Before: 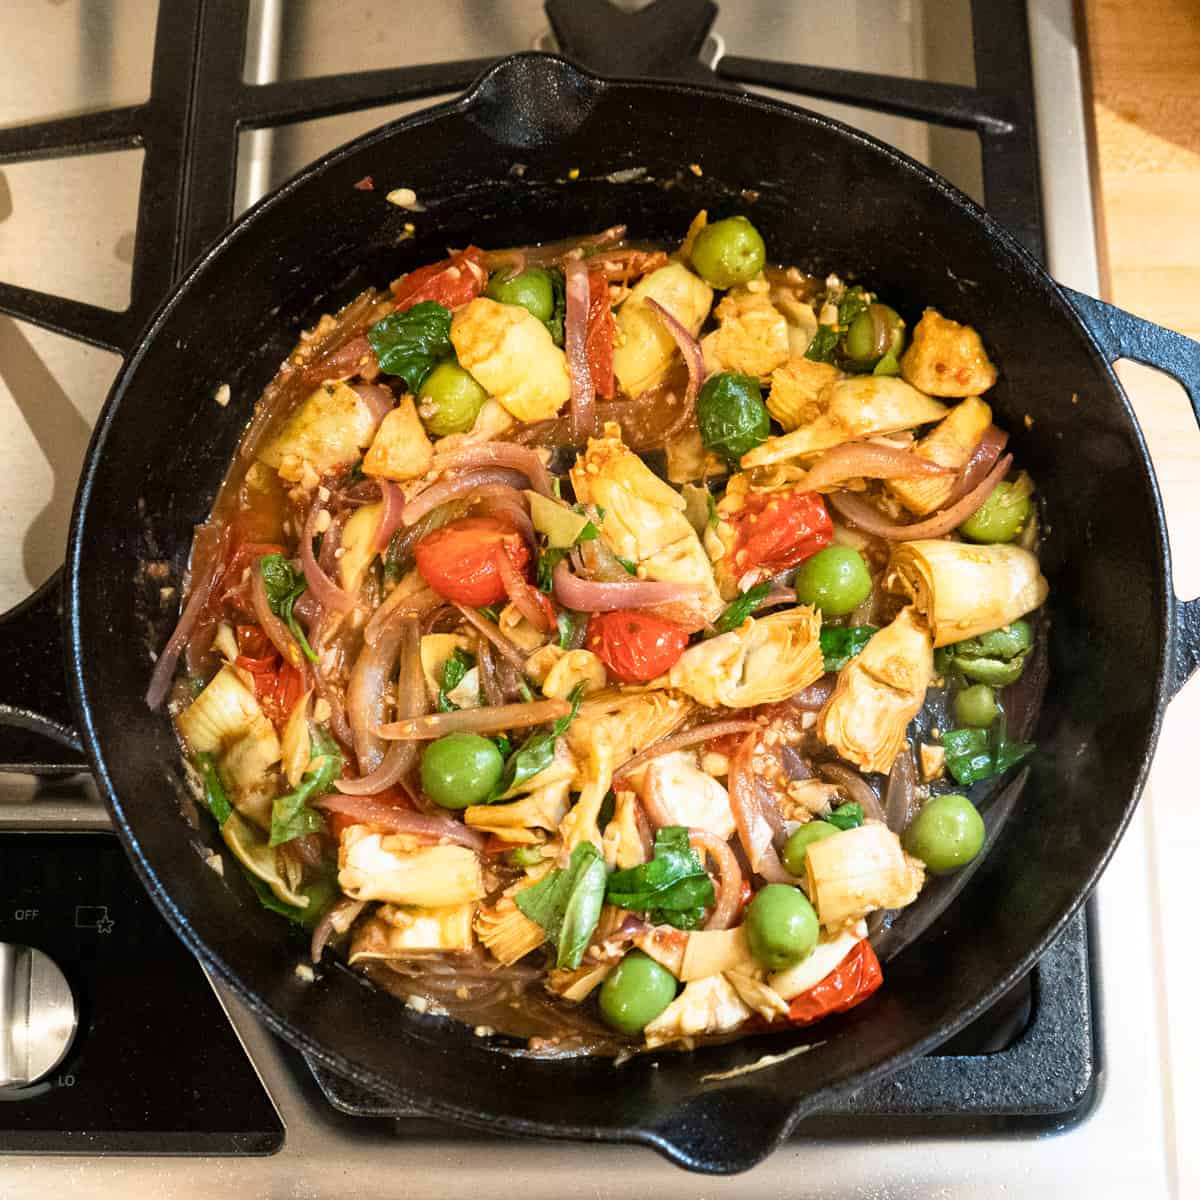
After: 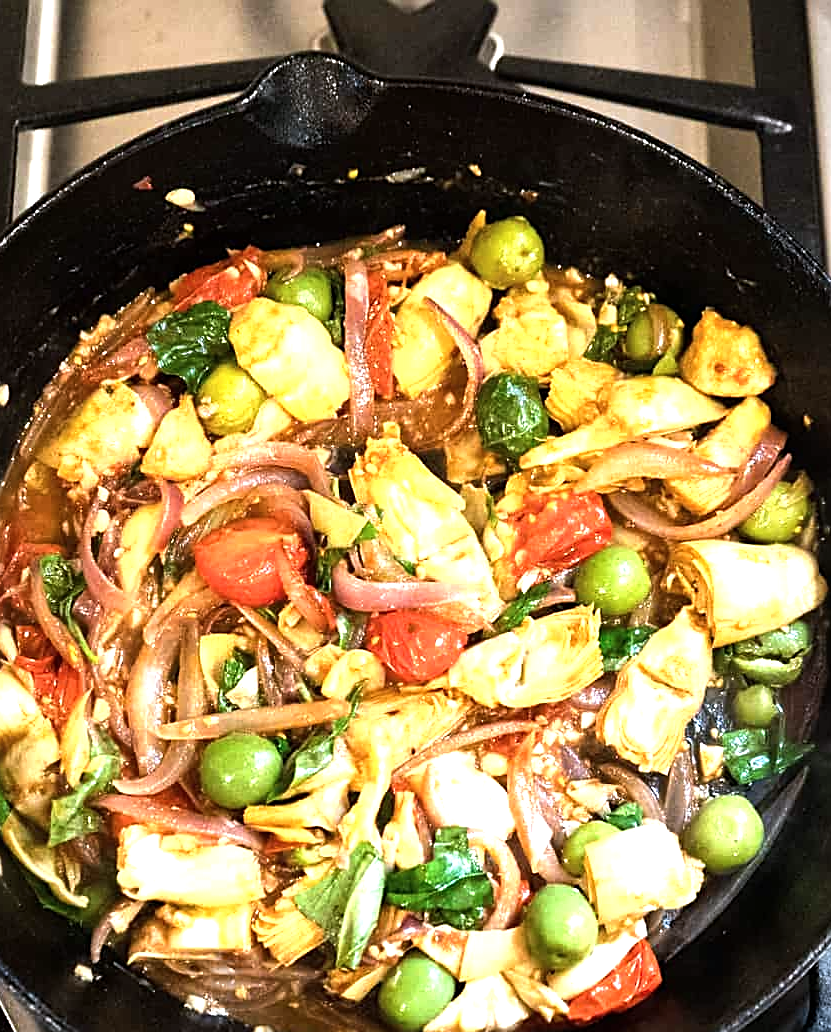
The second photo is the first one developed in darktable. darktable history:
tone equalizer: -8 EV -0.75 EV, -7 EV -0.7 EV, -6 EV -0.6 EV, -5 EV -0.4 EV, -3 EV 0.4 EV, -2 EV 0.6 EV, -1 EV 0.7 EV, +0 EV 0.75 EV, edges refinement/feathering 500, mask exposure compensation -1.57 EV, preserve details no
exposure: exposure 0.207 EV, compensate highlight preservation false
crop: left 18.479%, right 12.2%, bottom 13.971%
sharpen: amount 0.55
color calibration: illuminant as shot in camera, x 0.358, y 0.373, temperature 4628.91 K
shadows and highlights: shadows 25, highlights -25
